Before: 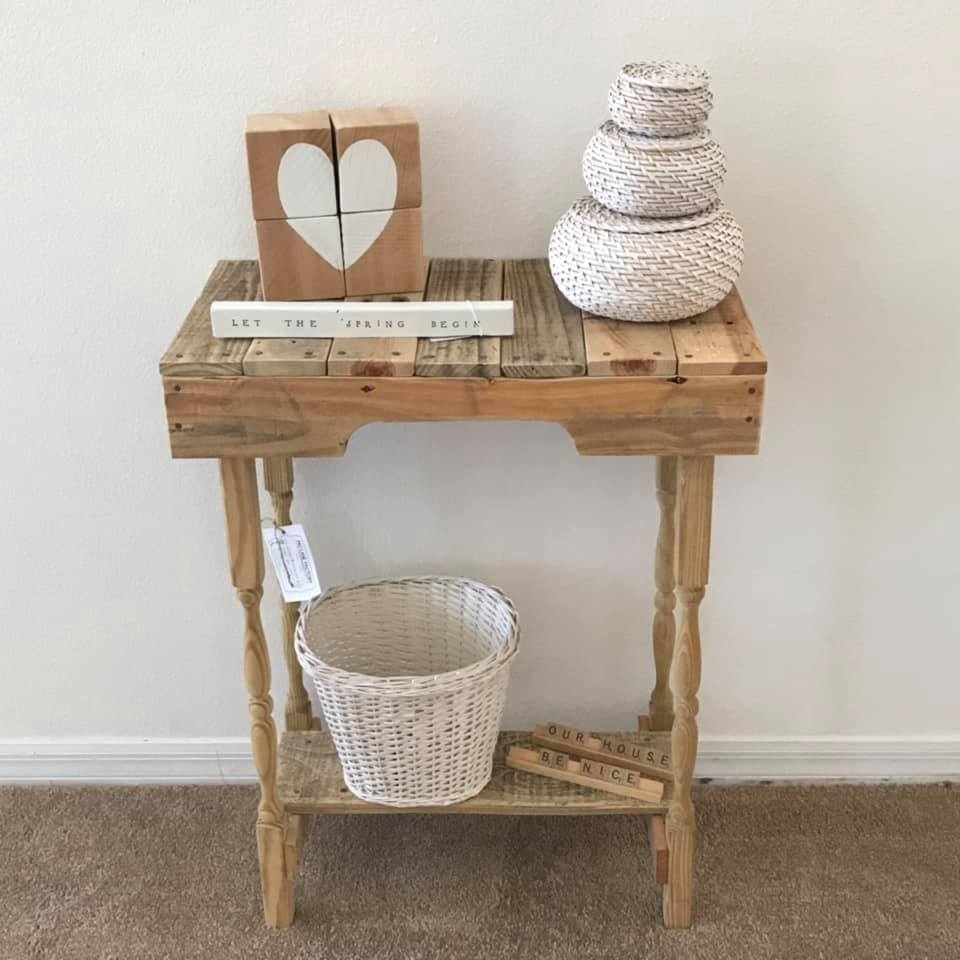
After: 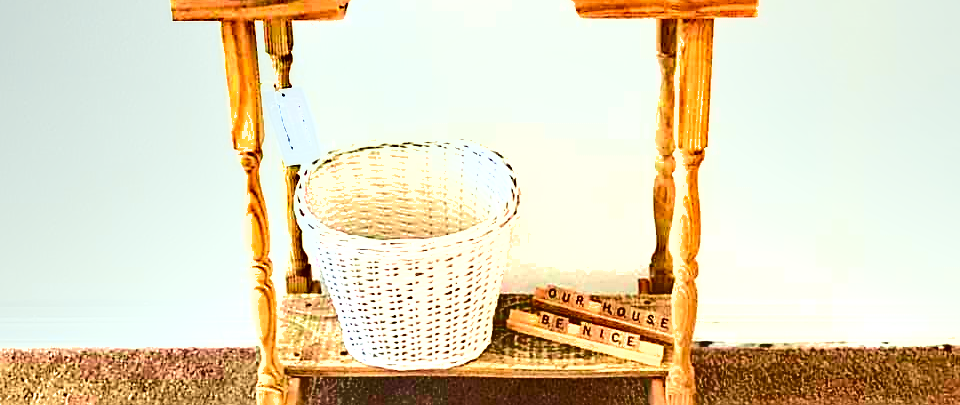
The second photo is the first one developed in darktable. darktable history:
color correction: highlights a* -6.69, highlights b* 0.49
crop: top 45.551%, bottom 12.262%
color balance rgb: perceptual saturation grading › global saturation 20%, perceptual saturation grading › highlights -25%, perceptual saturation grading › shadows 25%, global vibrance 50%
shadows and highlights: radius 264.75, soften with gaussian
sharpen: on, module defaults
tone curve: curves: ch0 [(0, 0.036) (0.119, 0.115) (0.466, 0.498) (0.715, 0.767) (0.817, 0.865) (1, 0.998)]; ch1 [(0, 0) (0.377, 0.424) (0.442, 0.491) (0.487, 0.498) (0.514, 0.512) (0.536, 0.577) (0.66, 0.724) (1, 1)]; ch2 [(0, 0) (0.38, 0.405) (0.463, 0.443) (0.492, 0.486) (0.526, 0.541) (0.578, 0.598) (1, 1)], color space Lab, independent channels, preserve colors none
tone equalizer: -8 EV -1.08 EV, -7 EV -1.01 EV, -6 EV -0.867 EV, -5 EV -0.578 EV, -3 EV 0.578 EV, -2 EV 0.867 EV, -1 EV 1.01 EV, +0 EV 1.08 EV, edges refinement/feathering 500, mask exposure compensation -1.57 EV, preserve details no
exposure: black level correction 0, exposure 0.9 EV, compensate highlight preservation false
